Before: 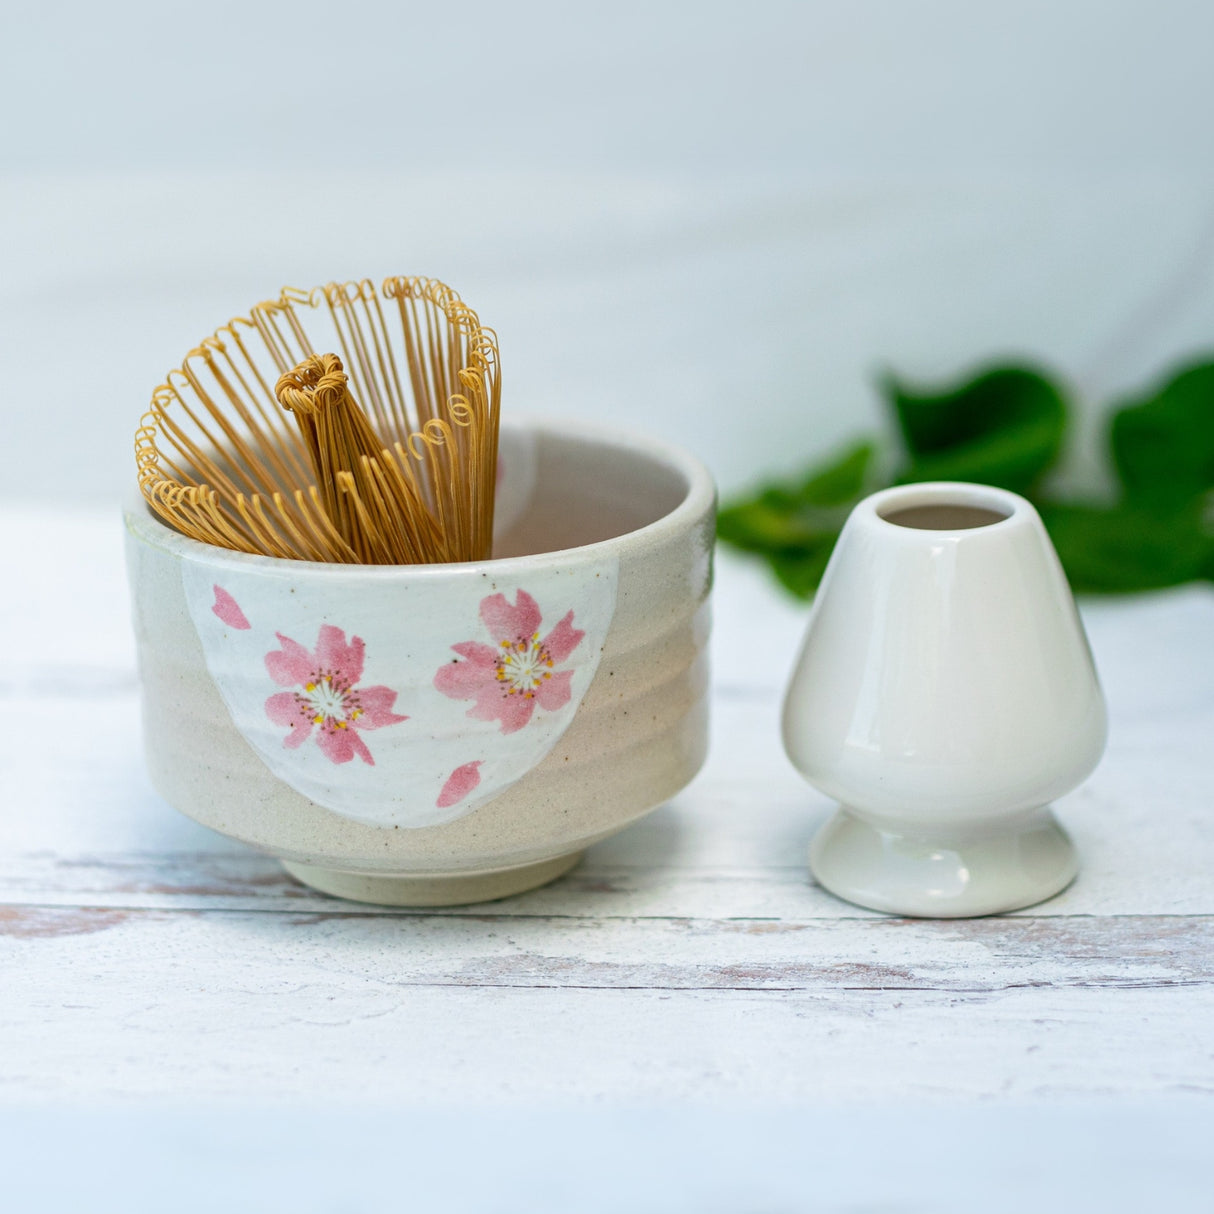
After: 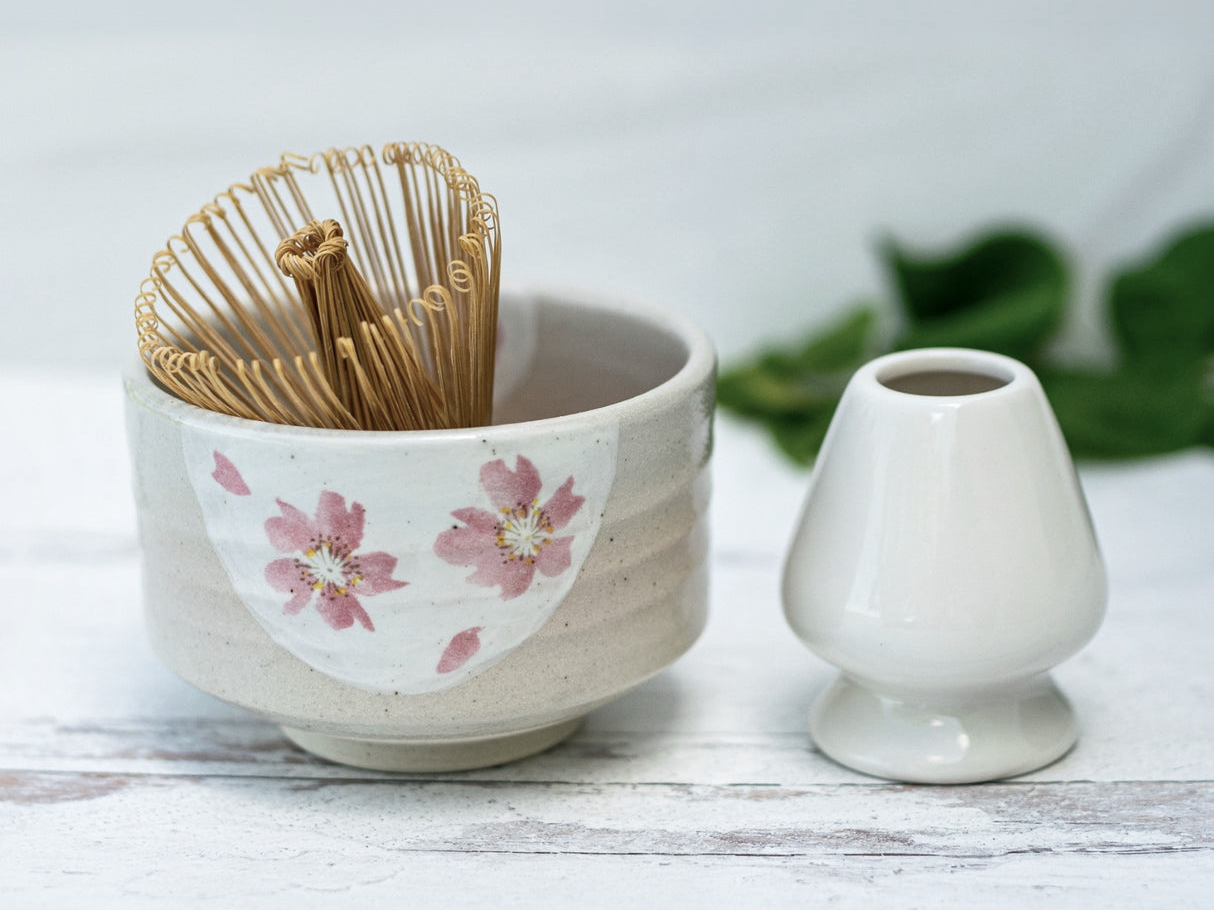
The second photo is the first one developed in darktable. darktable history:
exposure: exposure -0.04 EV, compensate highlight preservation false
contrast brightness saturation: contrast 0.1, saturation -0.36
crop: top 11.038%, bottom 13.962%
local contrast: mode bilateral grid, contrast 20, coarseness 50, detail 120%, midtone range 0.2
